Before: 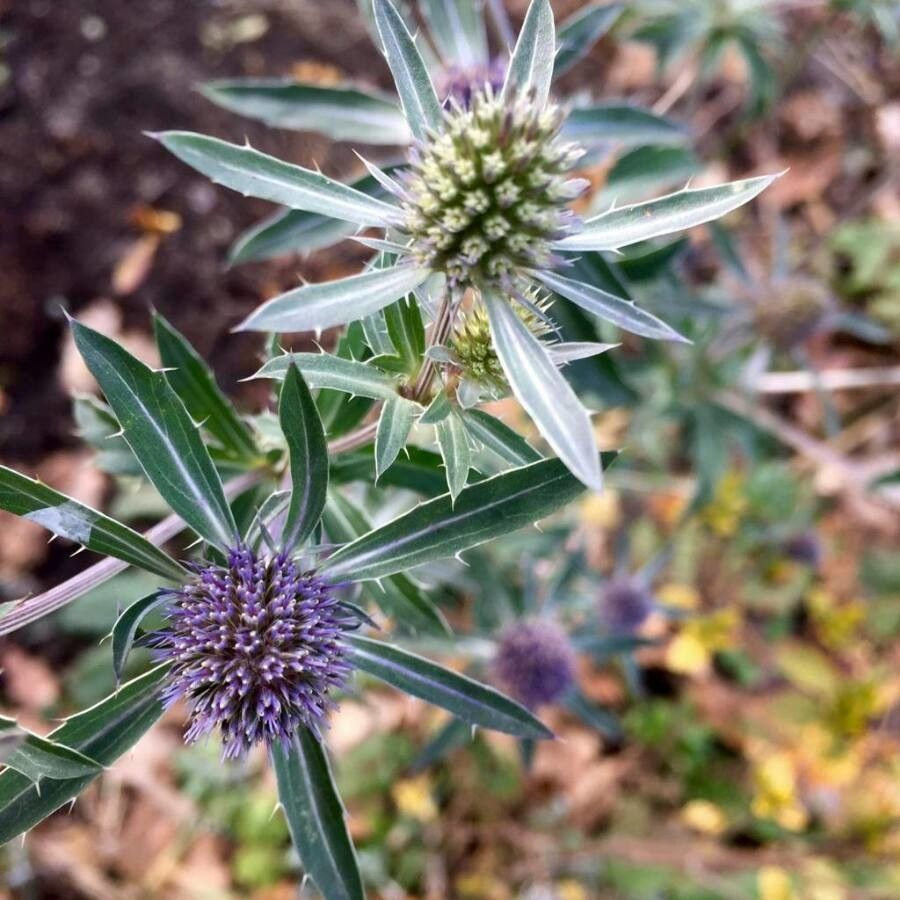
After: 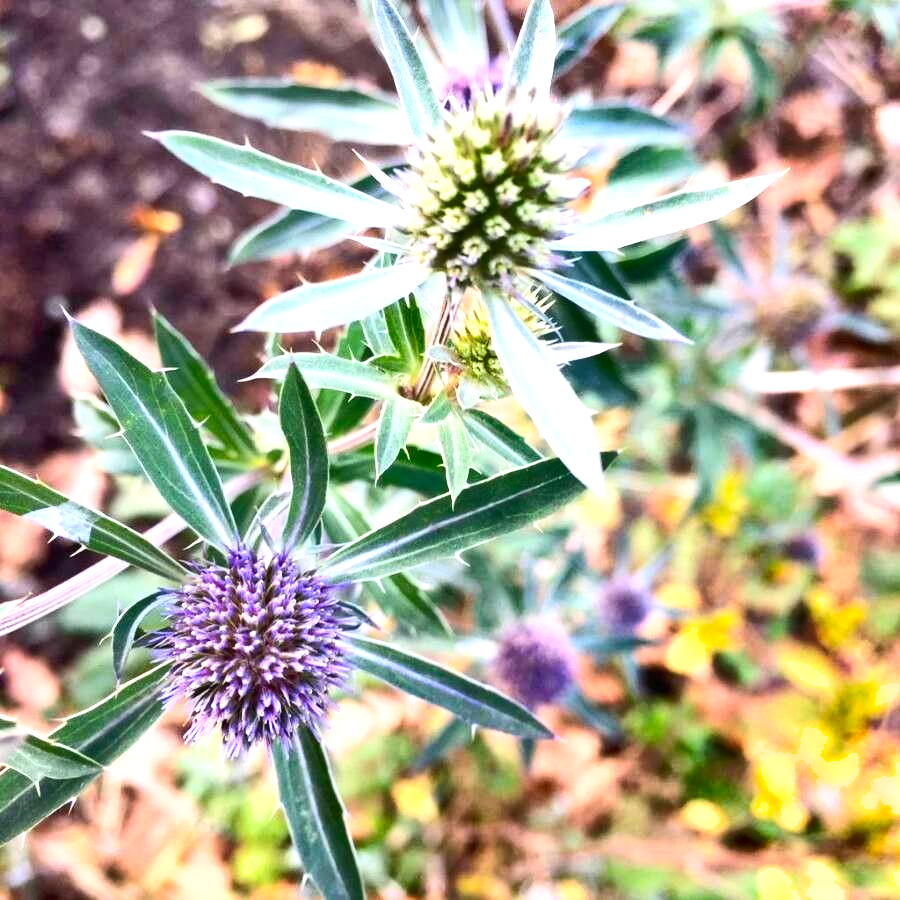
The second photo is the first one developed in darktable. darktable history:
shadows and highlights: soften with gaussian
exposure: black level correction 0, exposure 1.1 EV, compensate exposure bias true, compensate highlight preservation false
contrast brightness saturation: contrast 0.2, brightness 0.16, saturation 0.22
